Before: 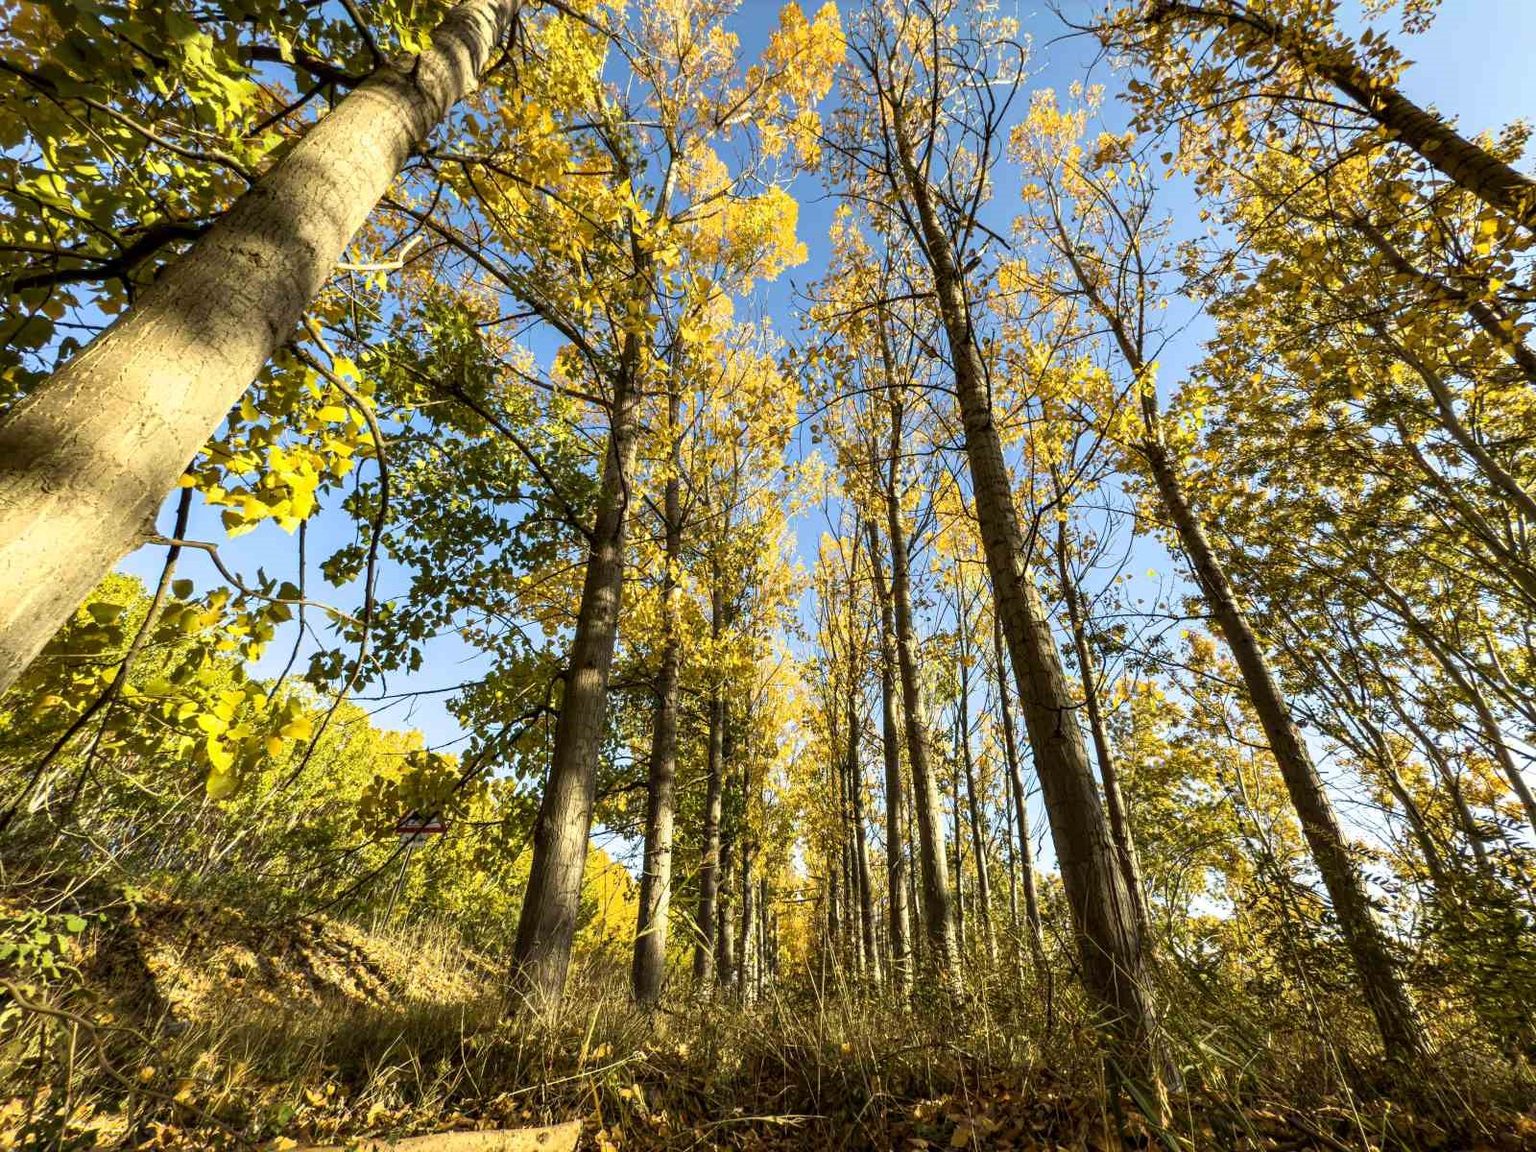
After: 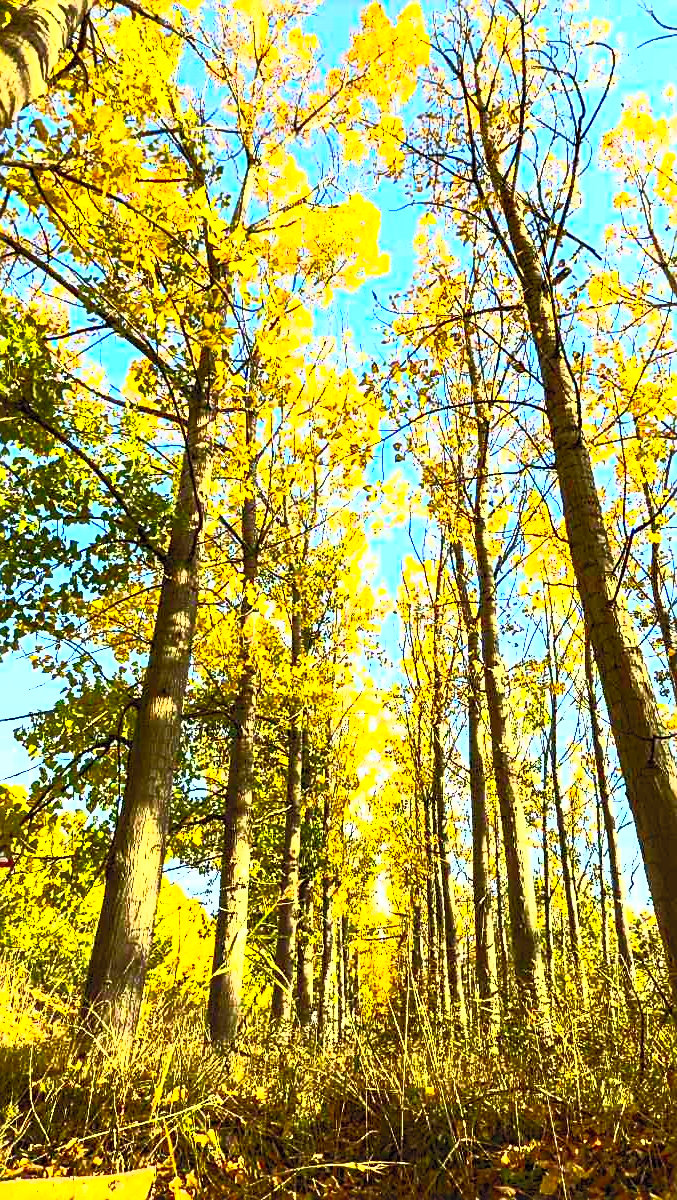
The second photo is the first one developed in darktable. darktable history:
sharpen: on, module defaults
contrast brightness saturation: contrast 0.998, brightness 0.986, saturation 0.985
crop: left 28.19%, right 29.49%
